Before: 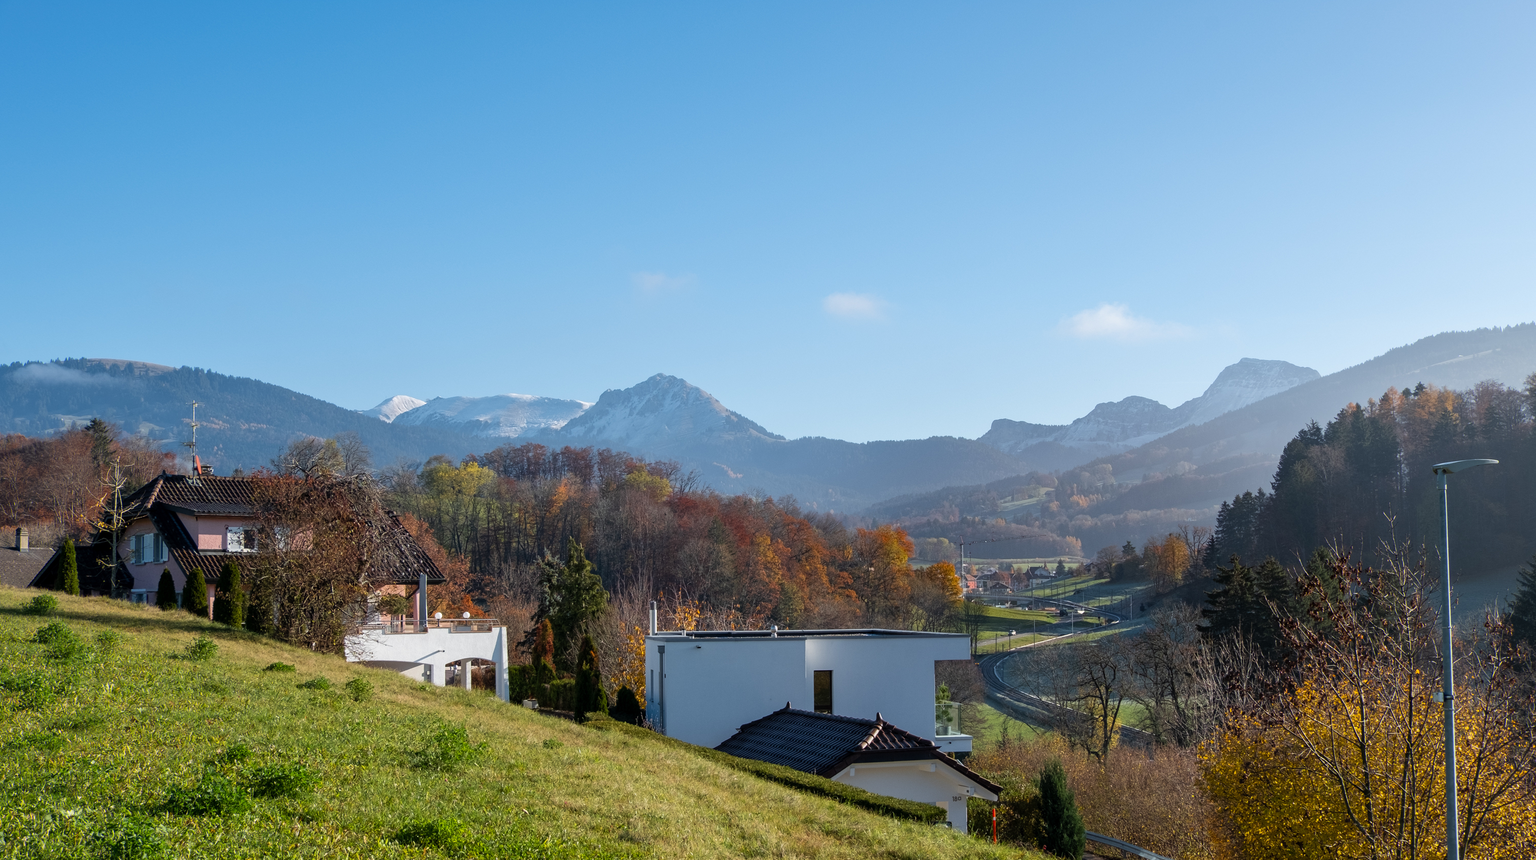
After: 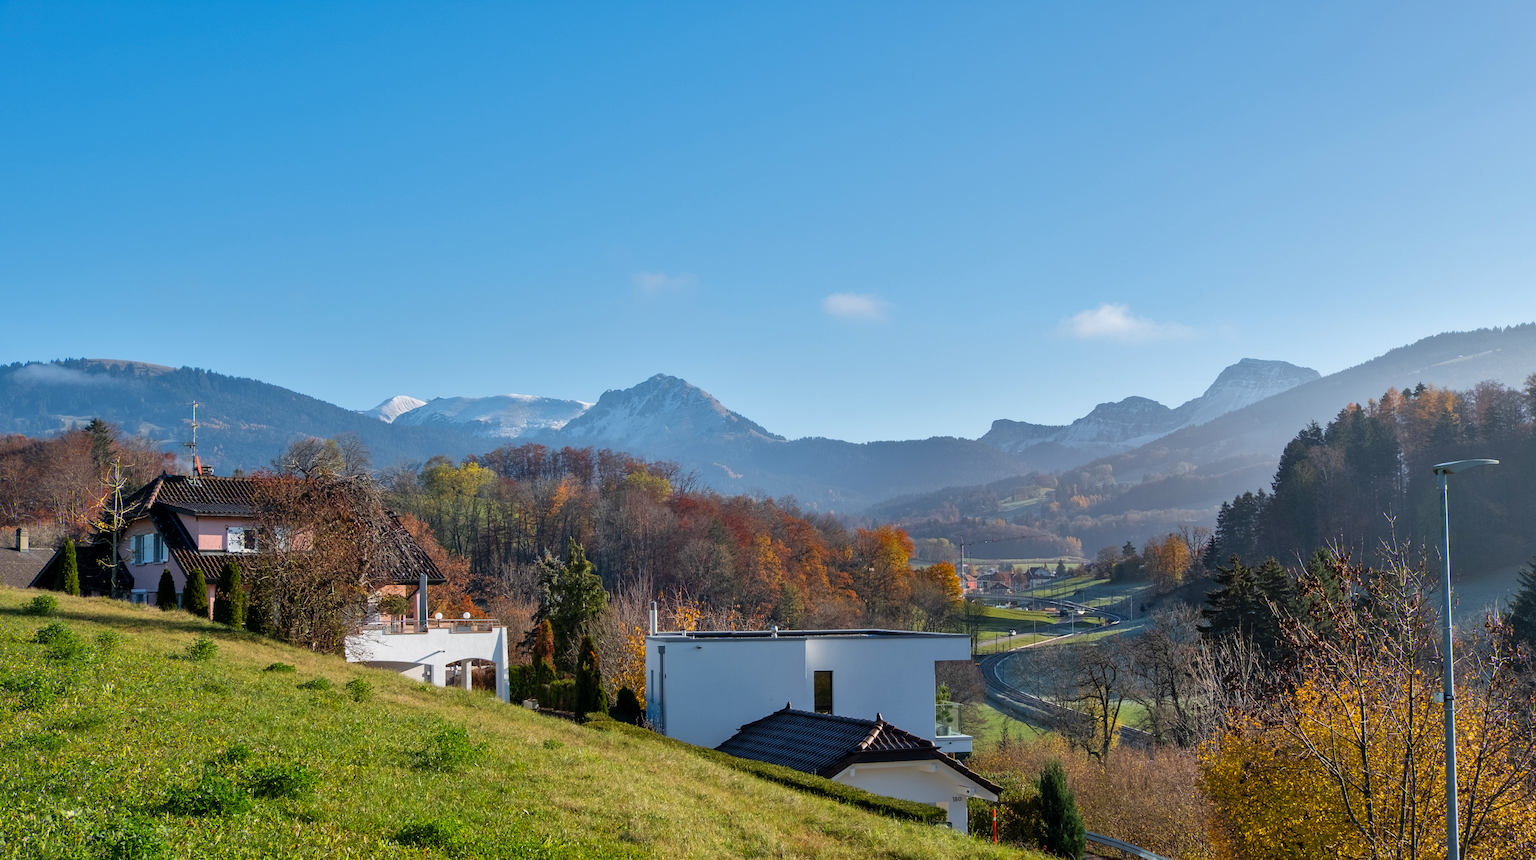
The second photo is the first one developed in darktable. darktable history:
shadows and highlights: low approximation 0.01, soften with gaussian
color correction: highlights b* 0.026, saturation 1.12
